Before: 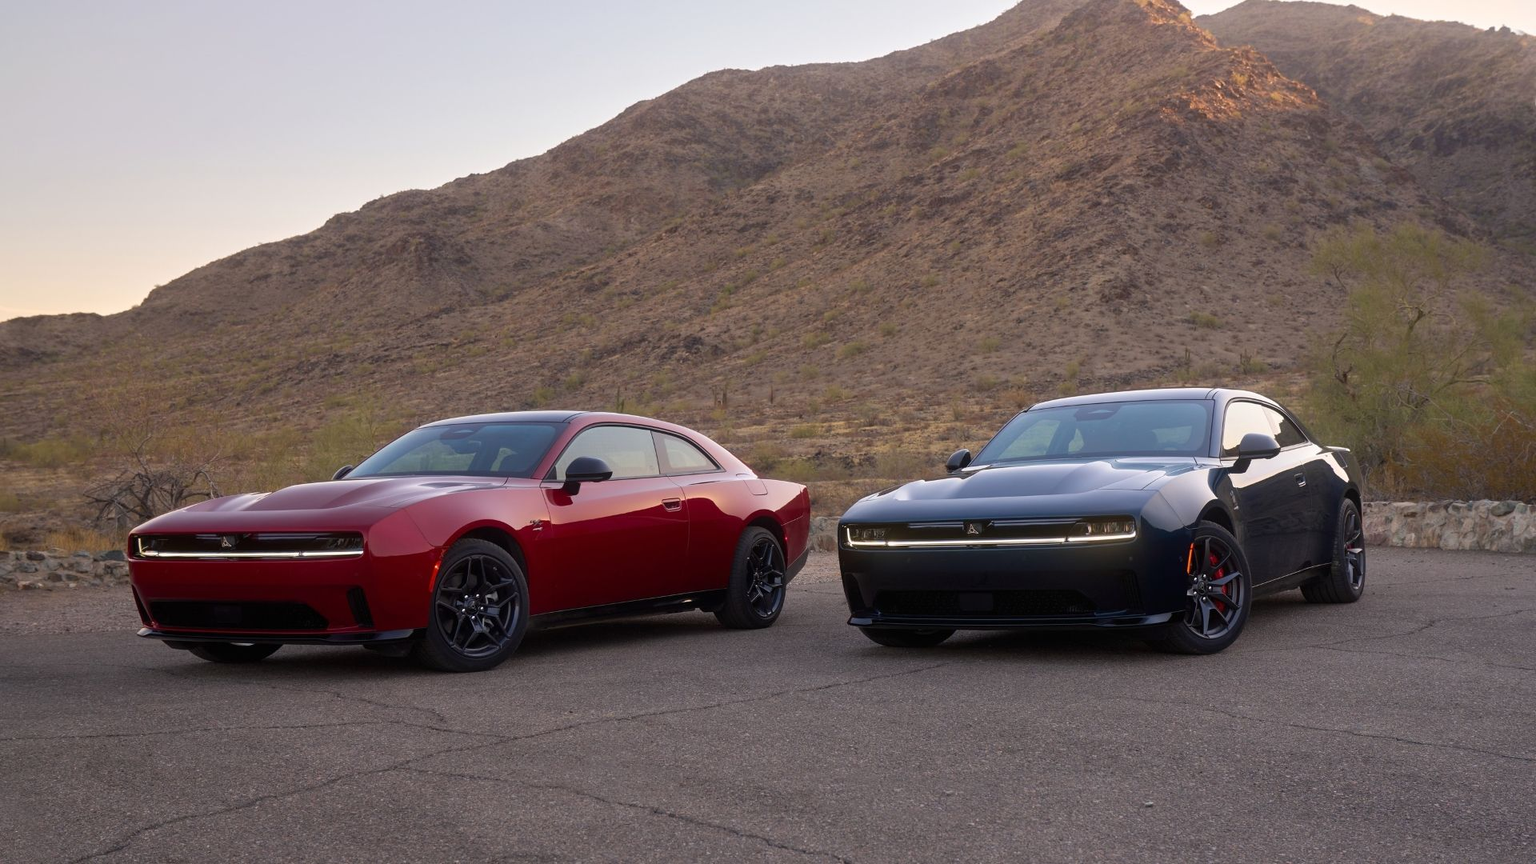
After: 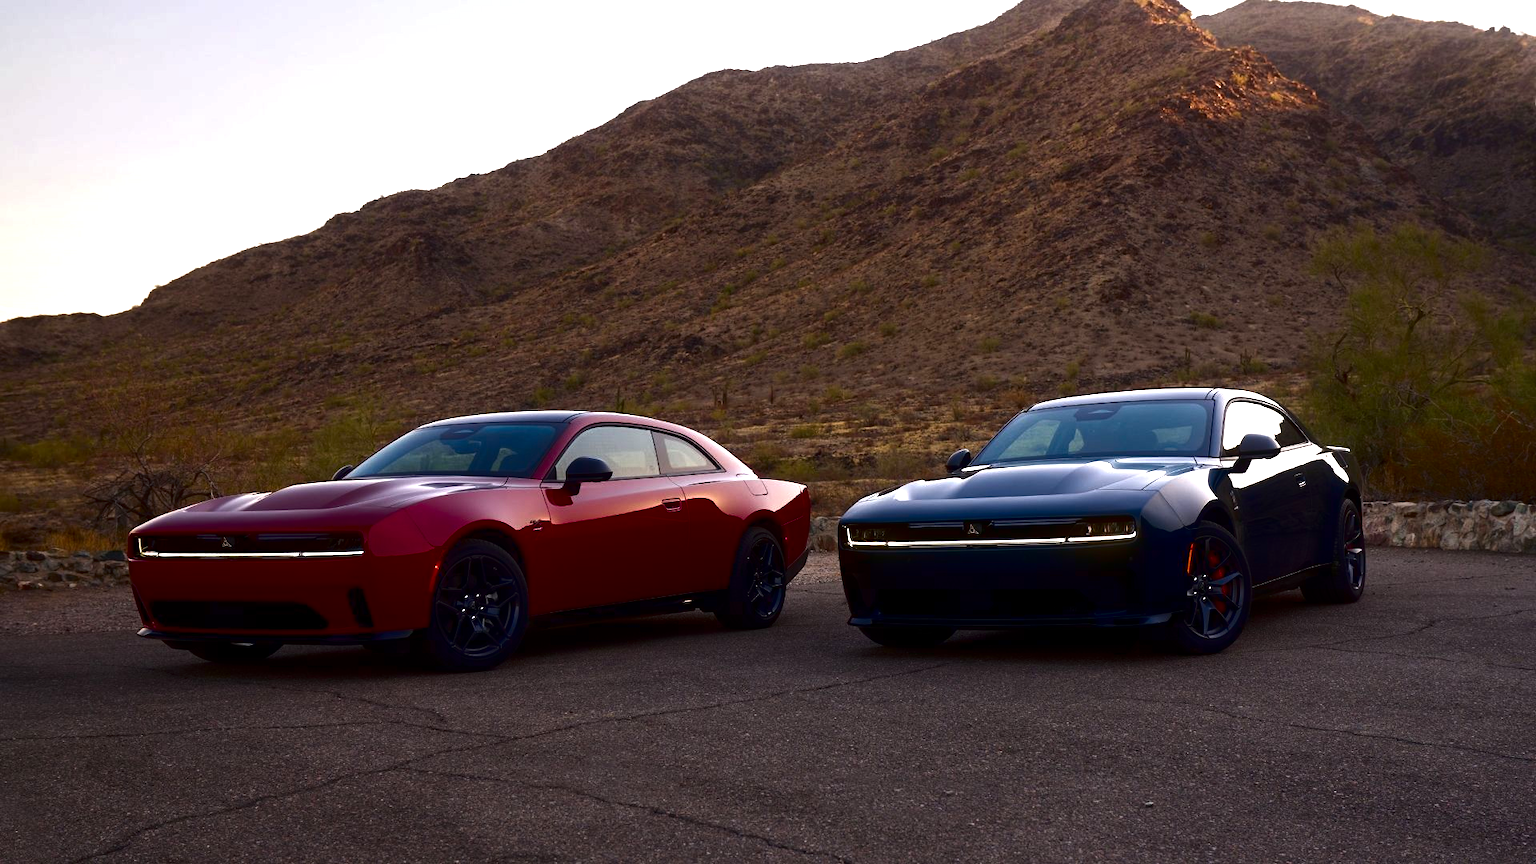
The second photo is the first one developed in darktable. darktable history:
contrast brightness saturation: contrast 0.09, brightness -0.59, saturation 0.17
exposure: exposure 0.657 EV, compensate highlight preservation false
